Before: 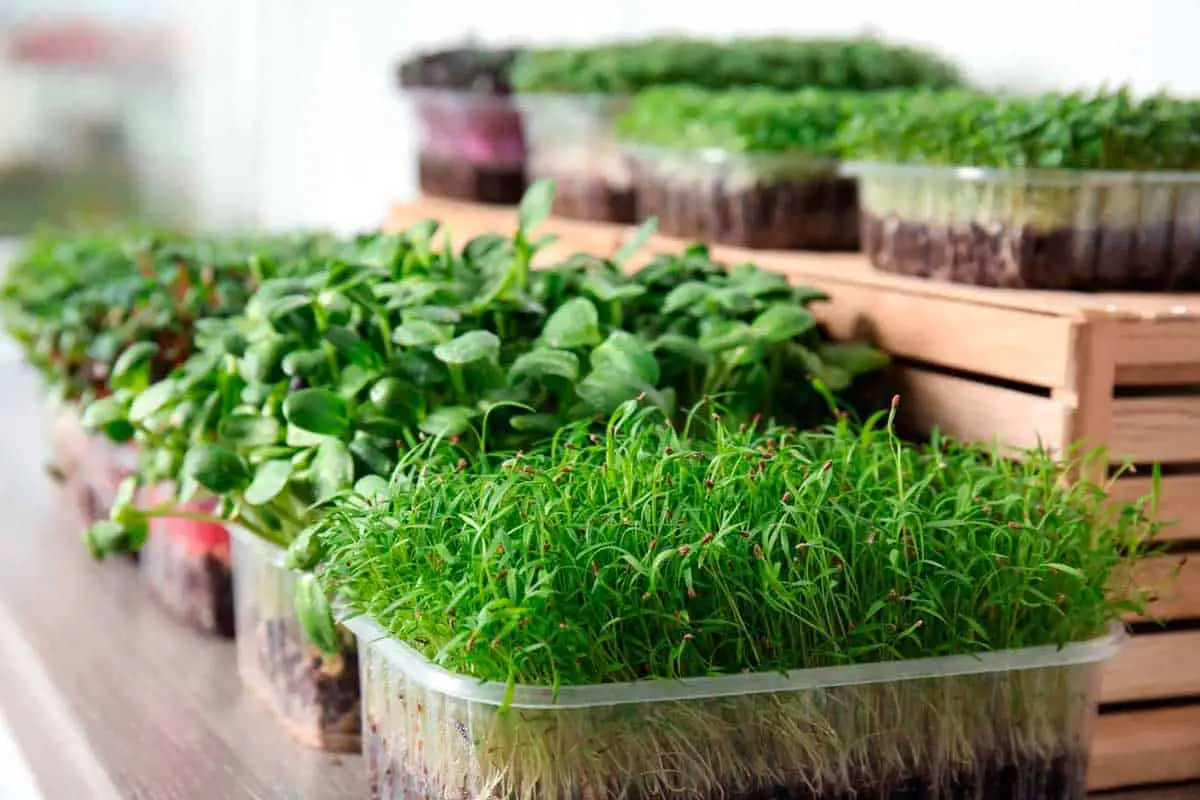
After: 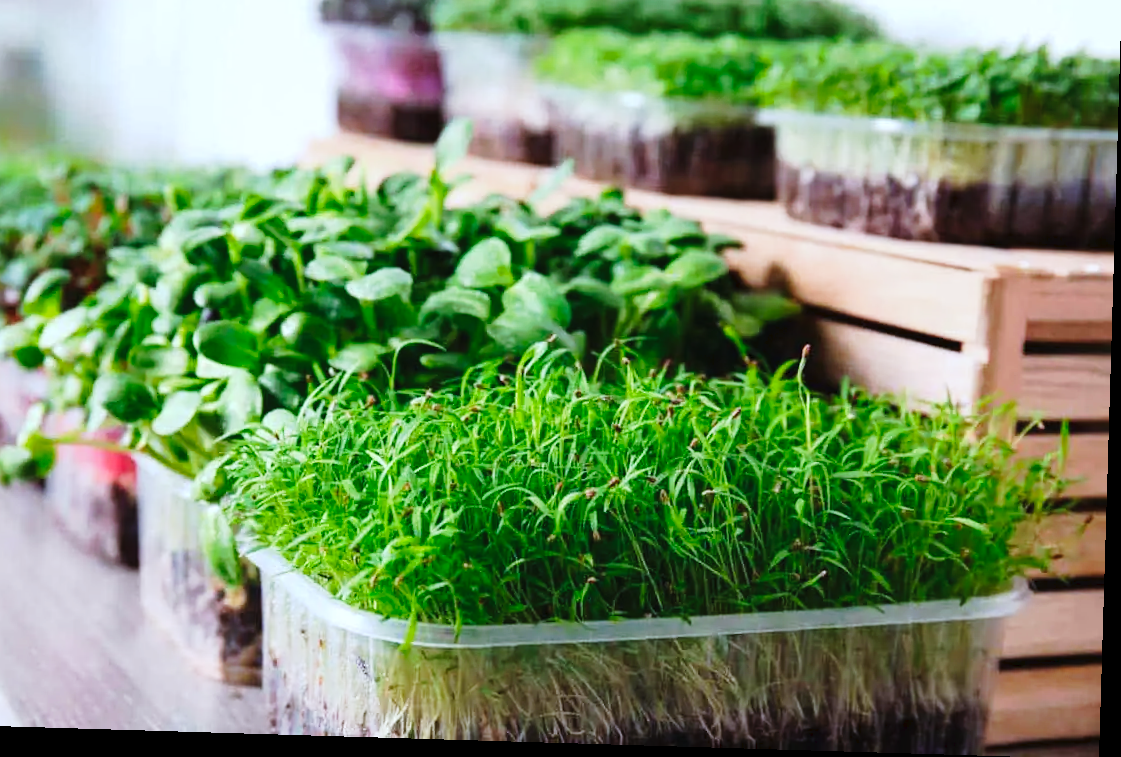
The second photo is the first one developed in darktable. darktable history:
crop and rotate: left 8.262%, top 9.226%
tone curve: curves: ch0 [(0, 0) (0.003, 0.024) (0.011, 0.032) (0.025, 0.041) (0.044, 0.054) (0.069, 0.069) (0.1, 0.09) (0.136, 0.116) (0.177, 0.162) (0.224, 0.213) (0.277, 0.278) (0.335, 0.359) (0.399, 0.447) (0.468, 0.543) (0.543, 0.621) (0.623, 0.717) (0.709, 0.807) (0.801, 0.876) (0.898, 0.934) (1, 1)], preserve colors none
white balance: red 0.926, green 1.003, blue 1.133
rotate and perspective: rotation 1.72°, automatic cropping off
